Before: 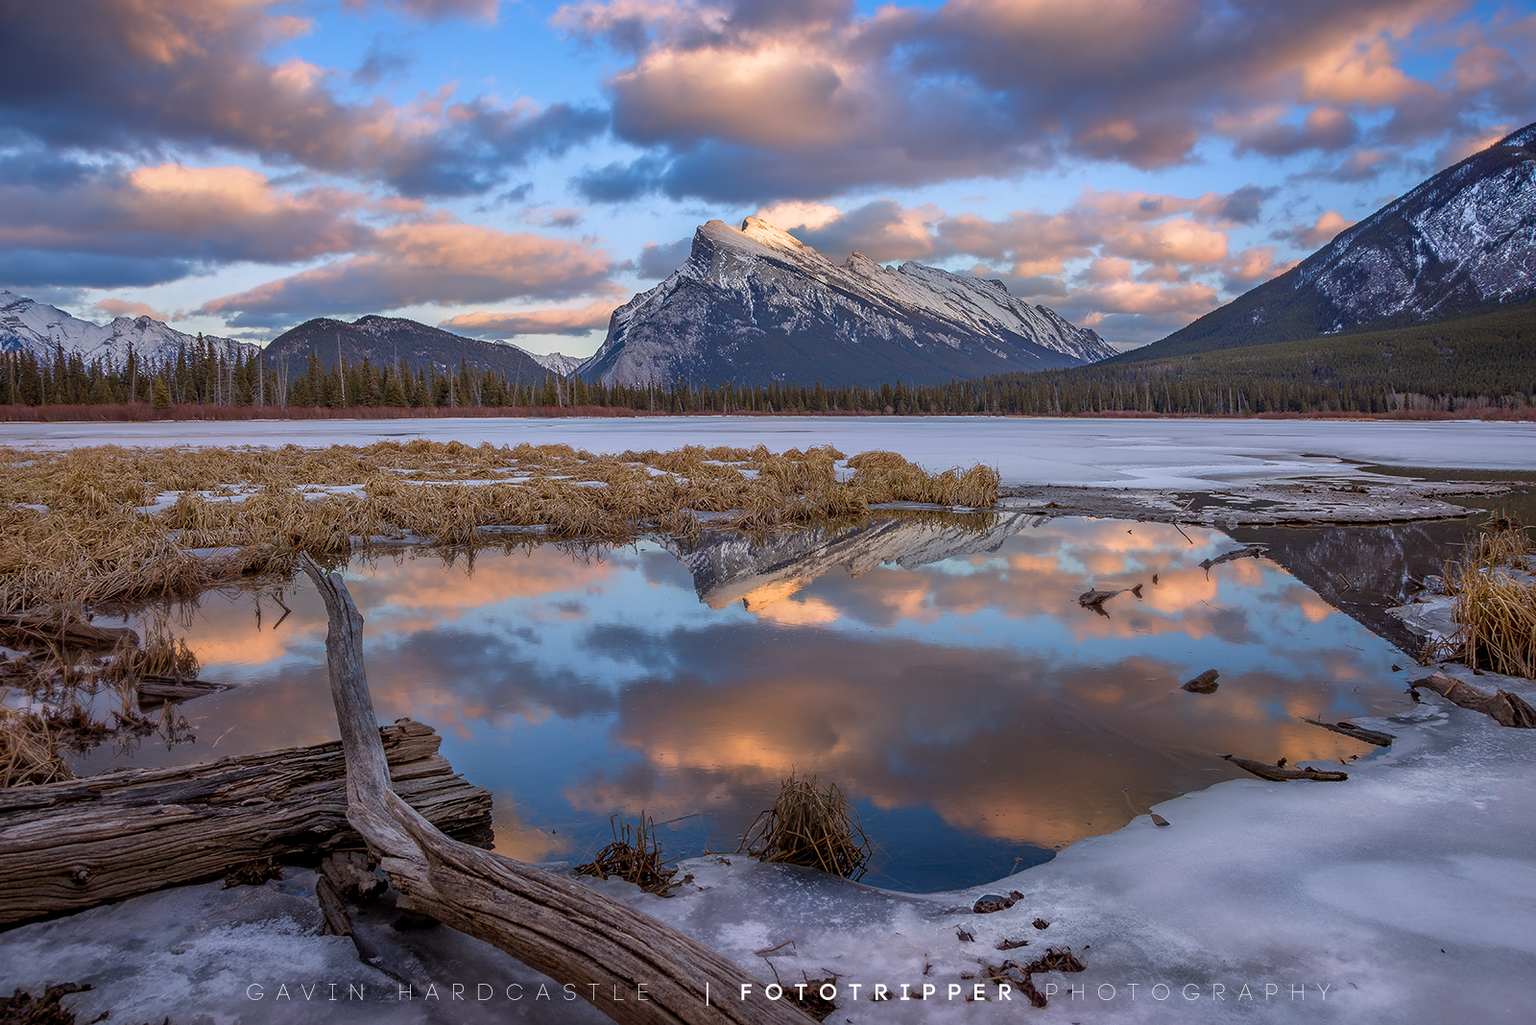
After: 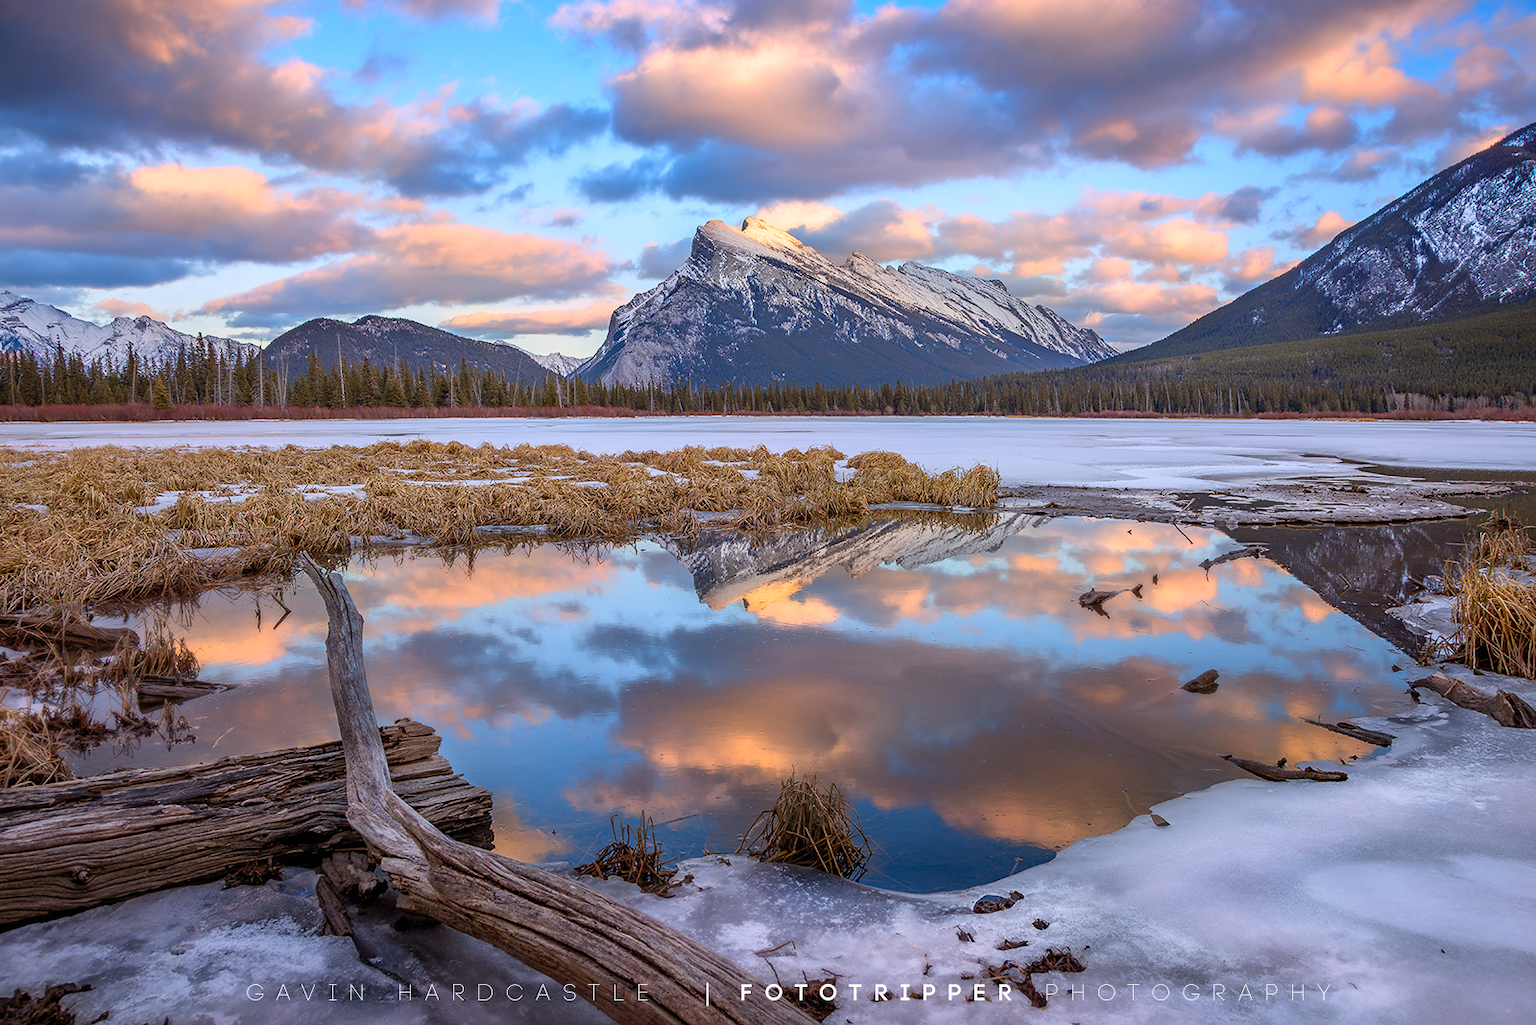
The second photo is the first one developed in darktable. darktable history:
contrast brightness saturation: contrast 0.199, brightness 0.163, saturation 0.221
